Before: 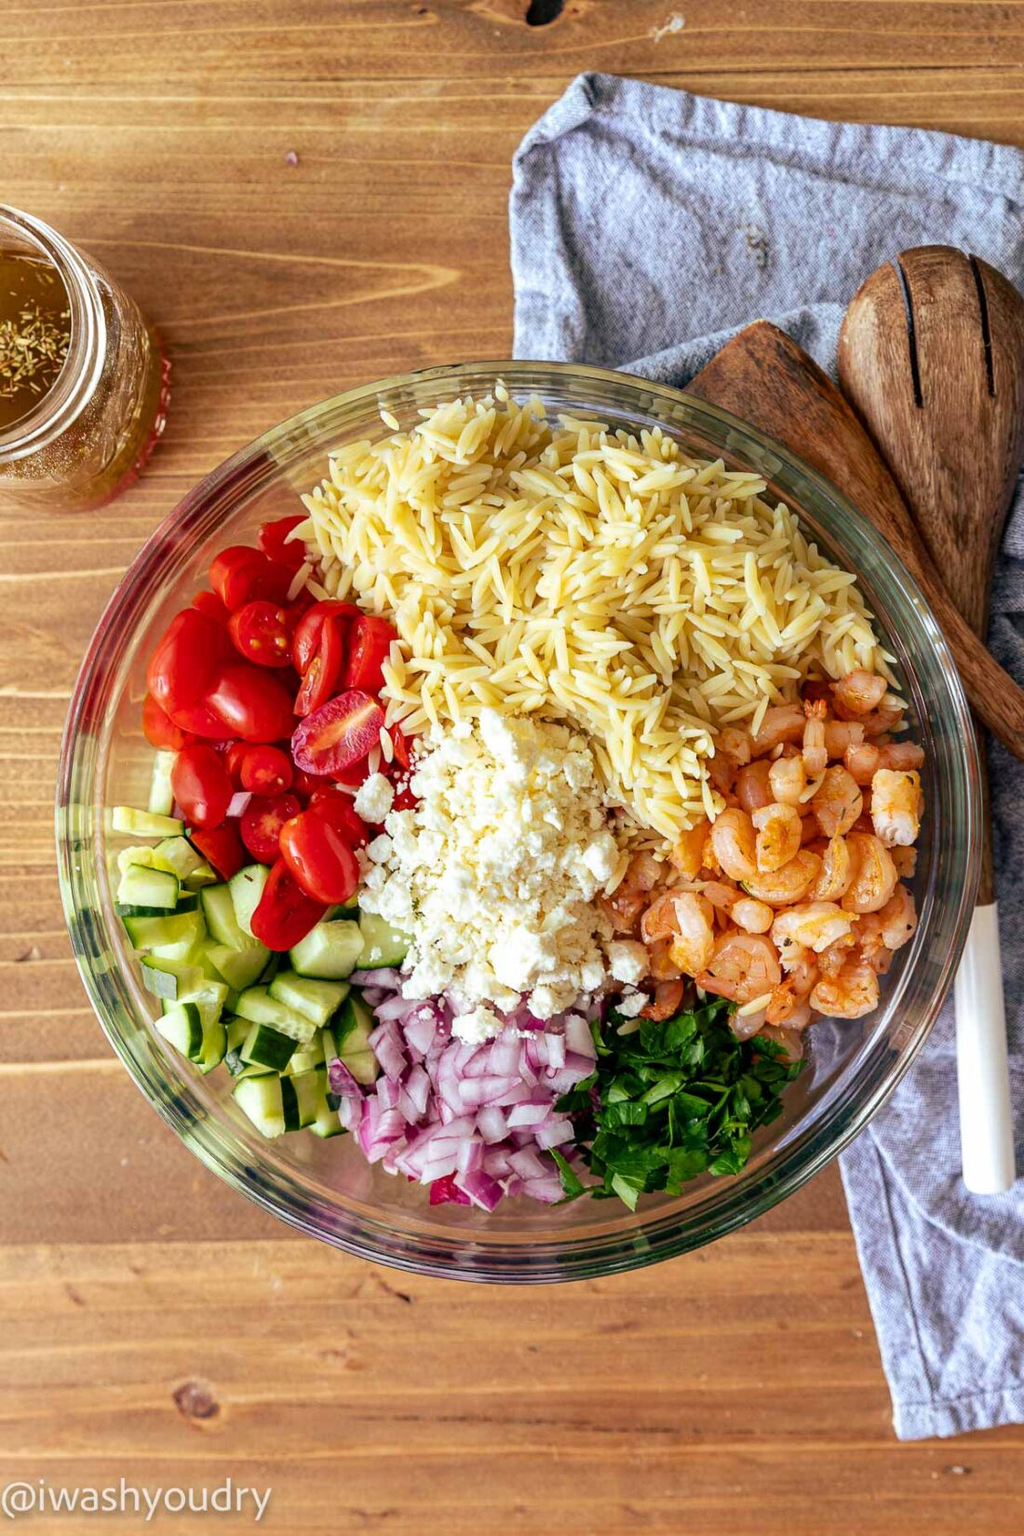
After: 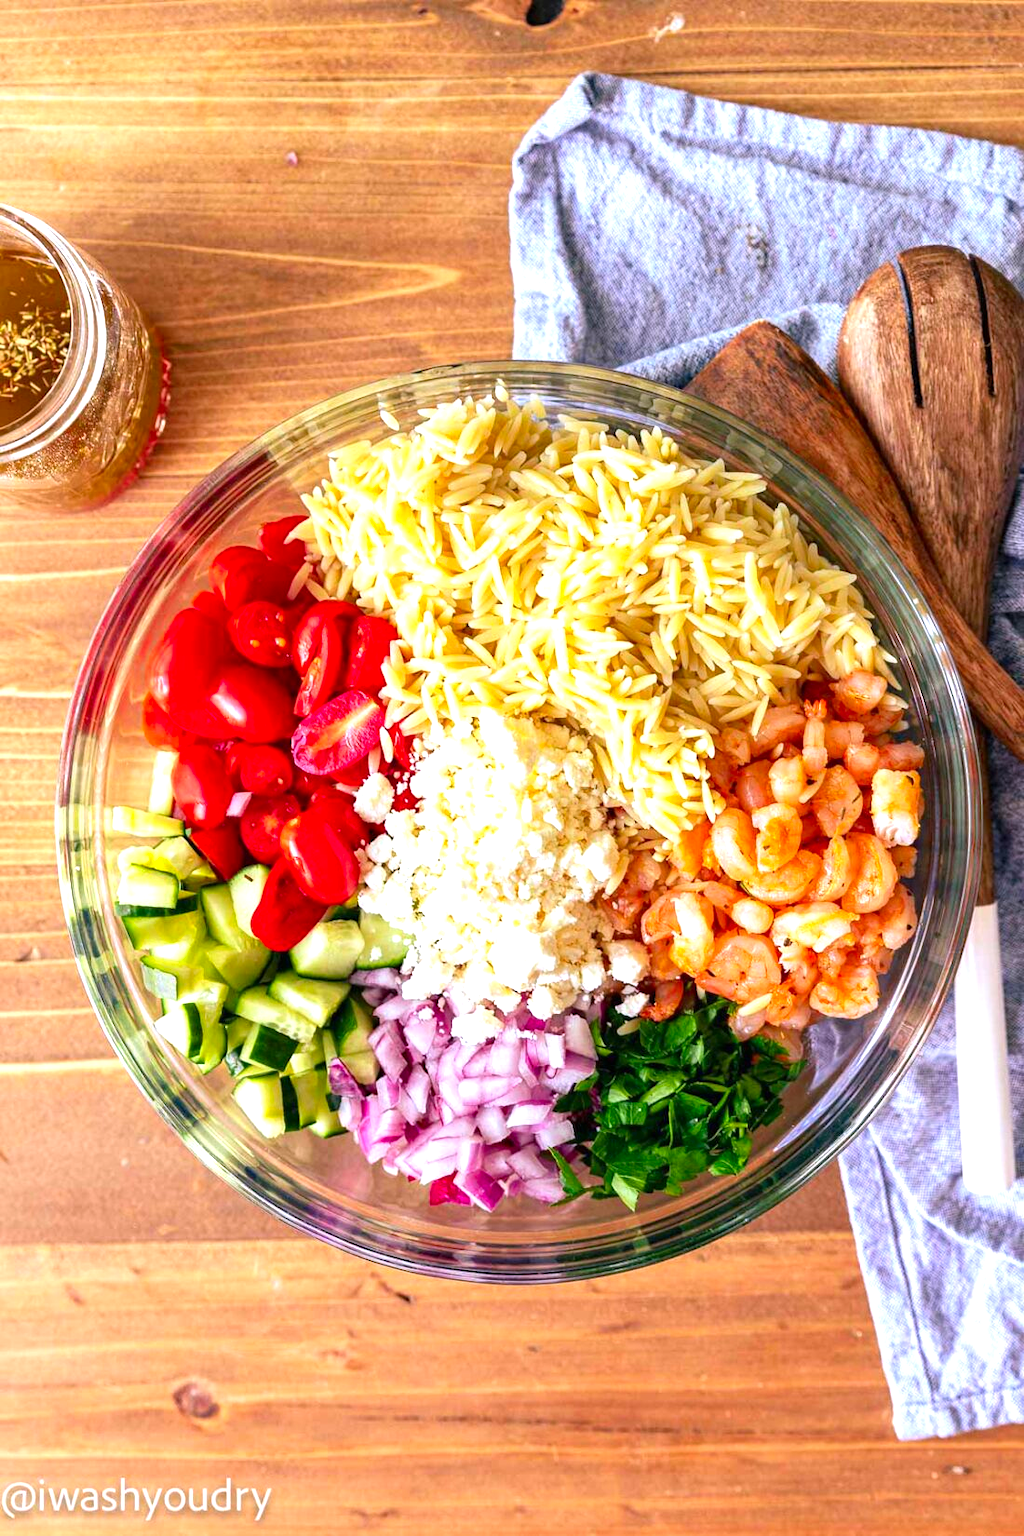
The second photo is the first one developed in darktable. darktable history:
color correction: highlights a* 3.26, highlights b* 1.76, saturation 1.24
exposure: black level correction 0, exposure 0.692 EV, compensate exposure bias true, compensate highlight preservation false
color calibration: illuminant as shot in camera, x 0.358, y 0.373, temperature 4628.91 K
